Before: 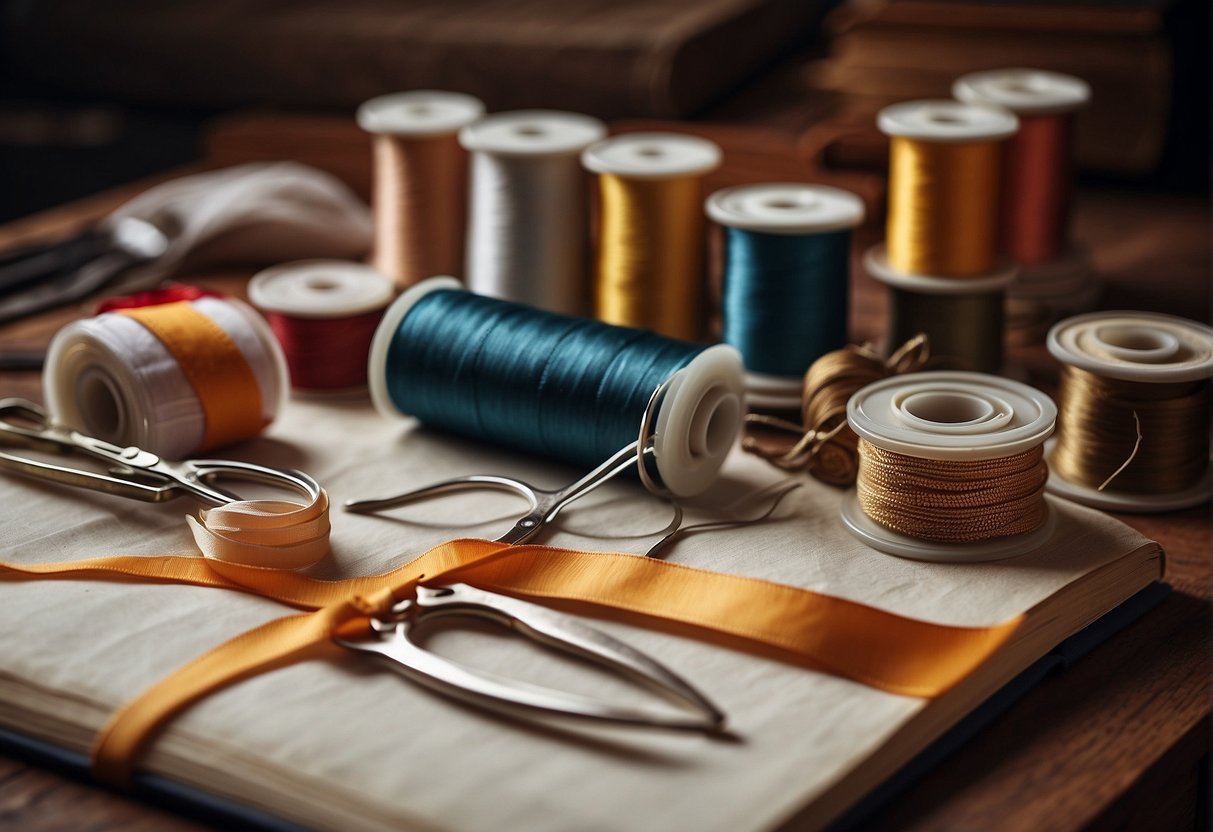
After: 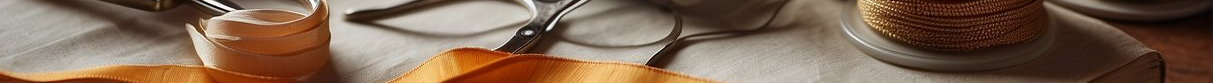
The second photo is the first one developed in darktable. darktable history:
crop and rotate: top 59.084%, bottom 30.916%
contrast brightness saturation: contrast 0.03, brightness -0.04
shadows and highlights: shadows 20.91, highlights -82.73, soften with gaussian
